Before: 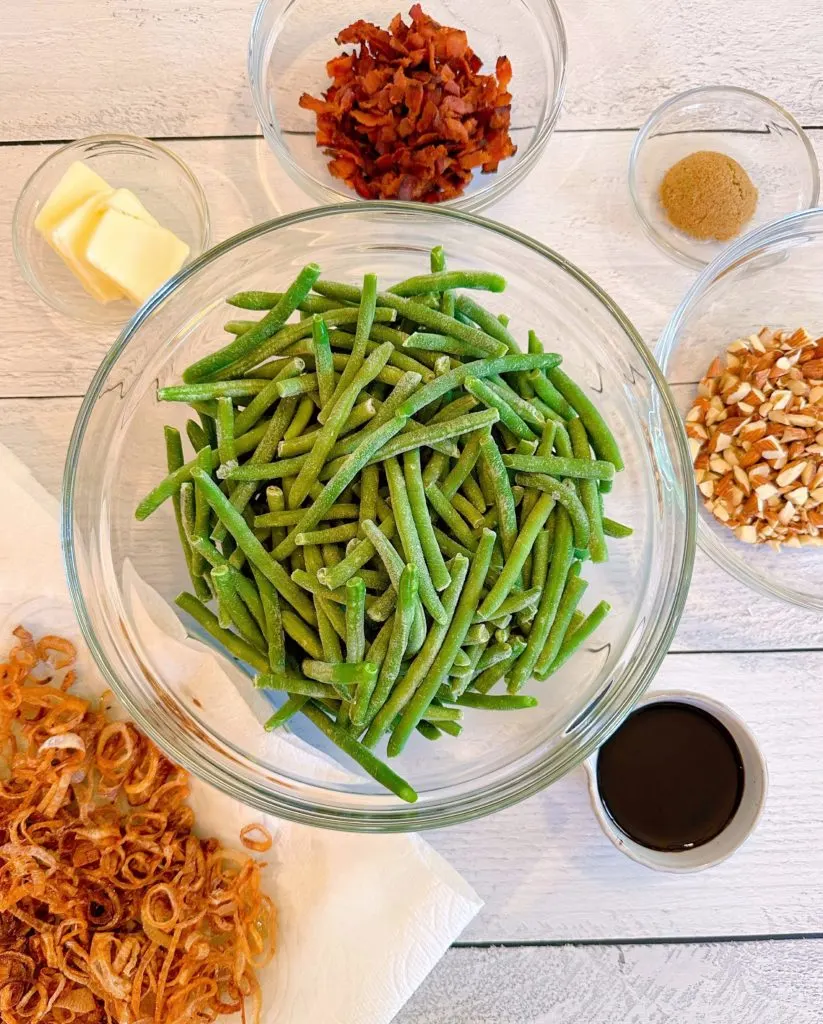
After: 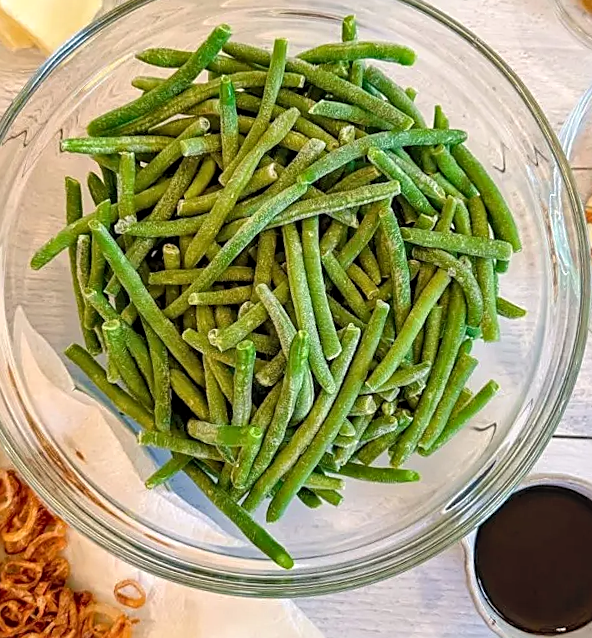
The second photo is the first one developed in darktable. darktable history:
crop and rotate: angle -3.77°, left 9.793%, top 20.643%, right 12.421%, bottom 12.06%
sharpen: on, module defaults
local contrast: on, module defaults
